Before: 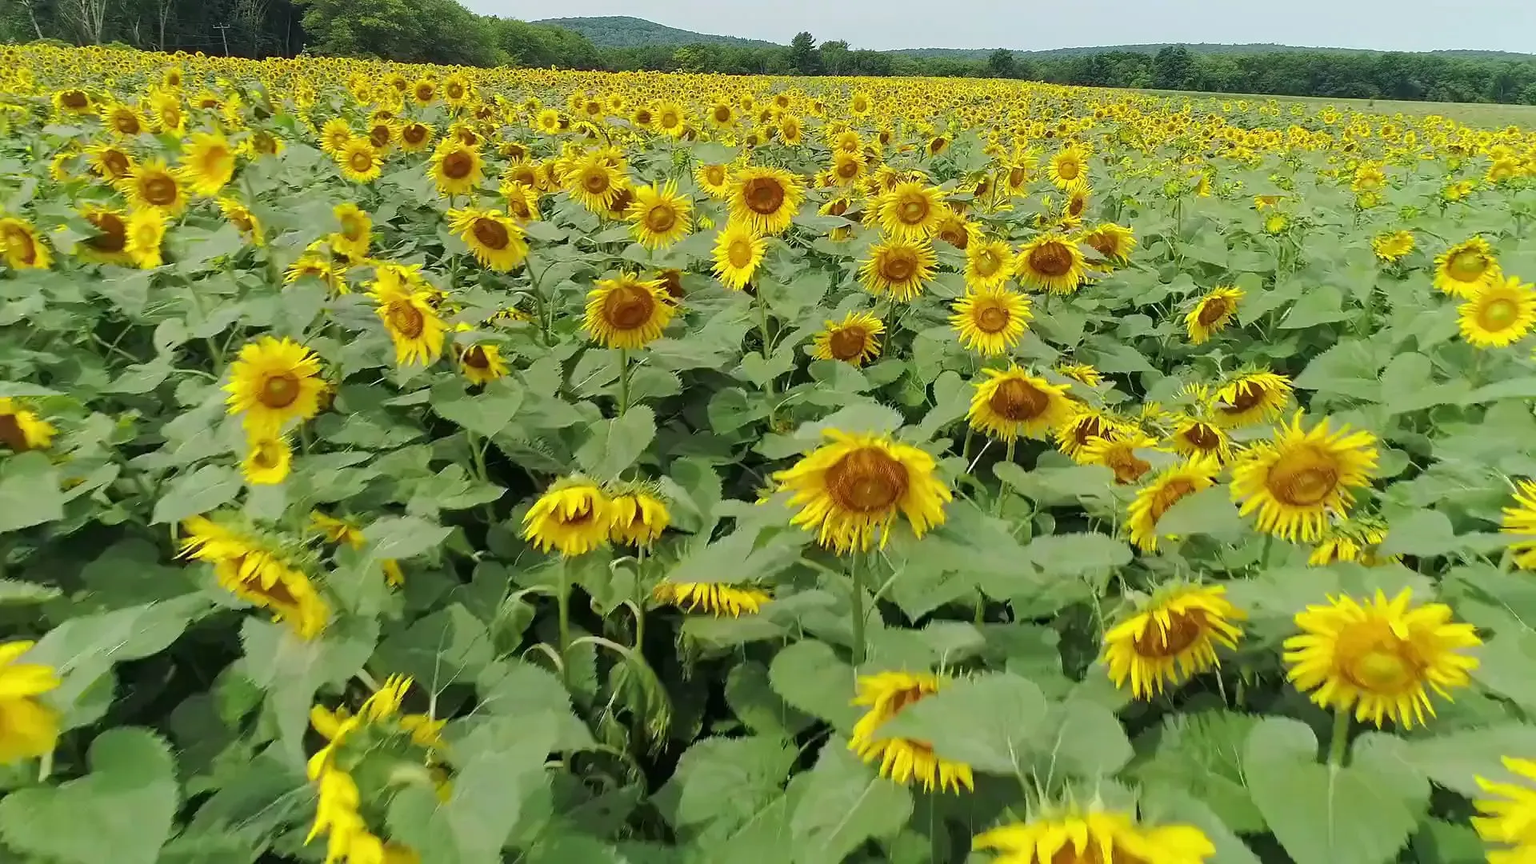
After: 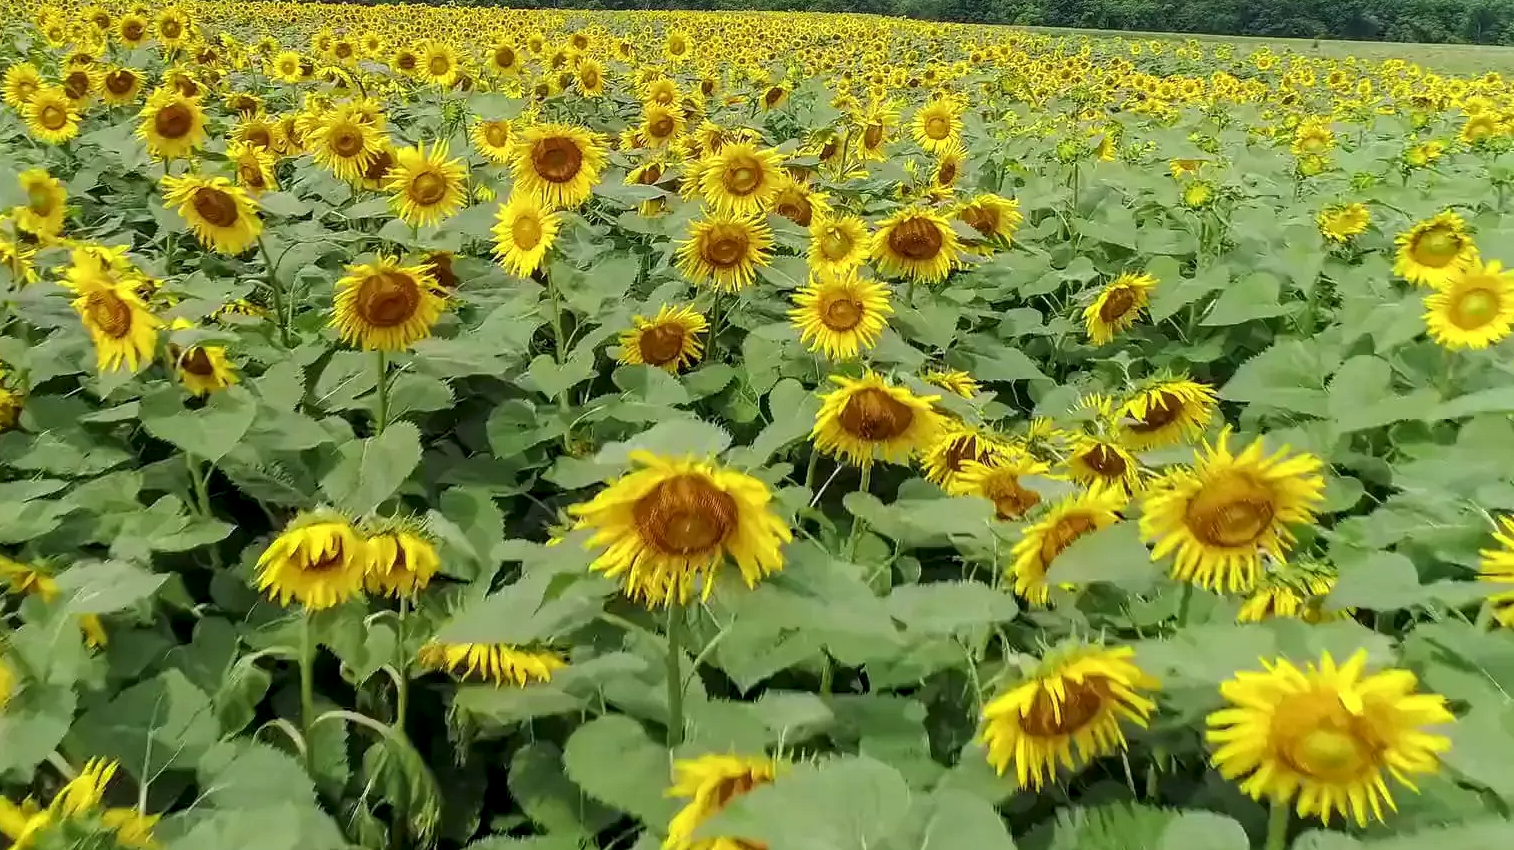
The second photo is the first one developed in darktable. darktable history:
local contrast: detail 130%
crop and rotate: left 20.74%, top 7.912%, right 0.375%, bottom 13.378%
